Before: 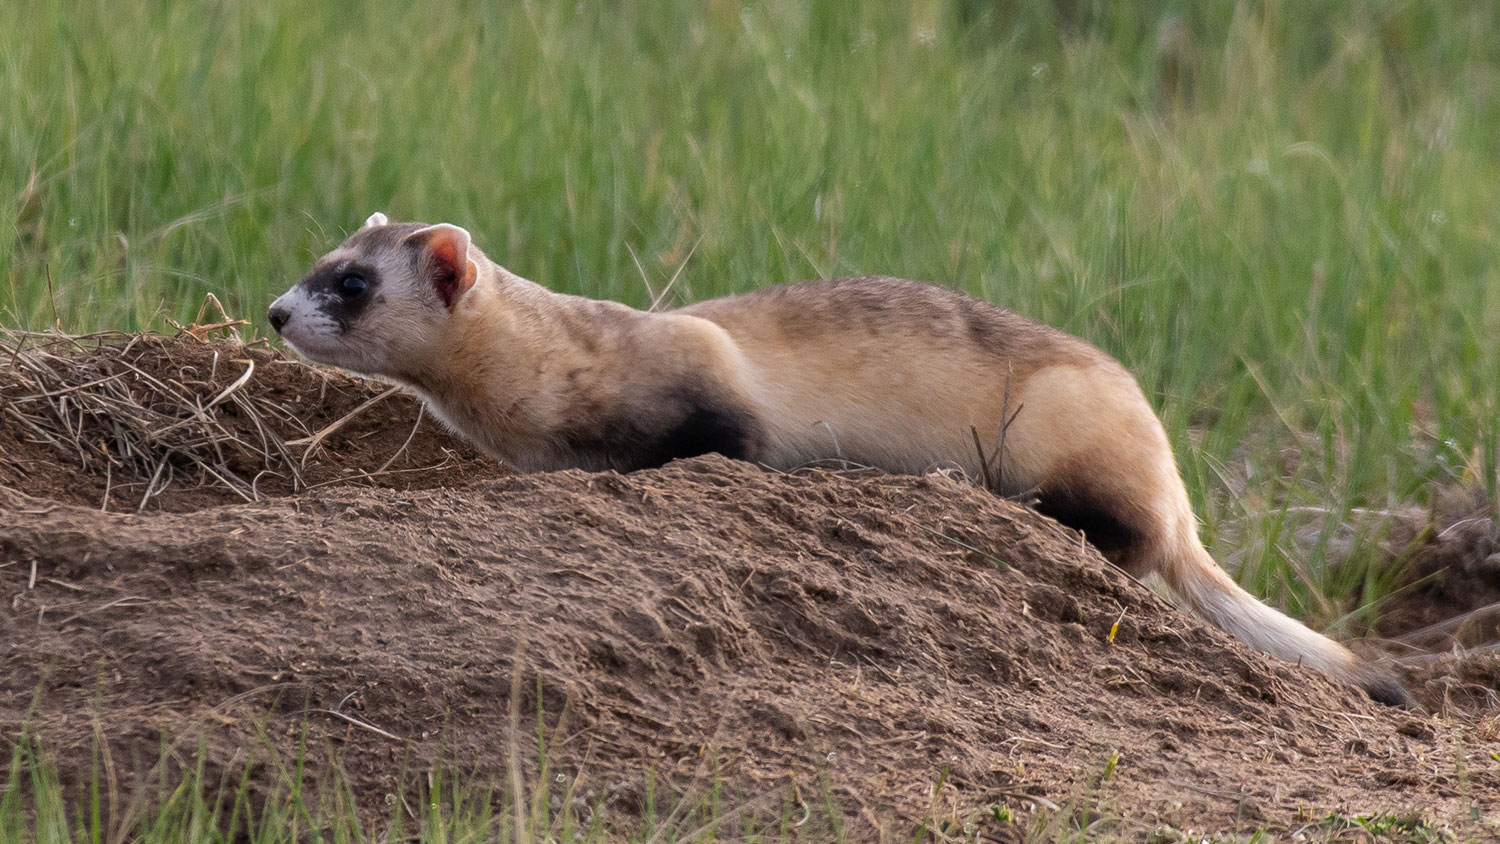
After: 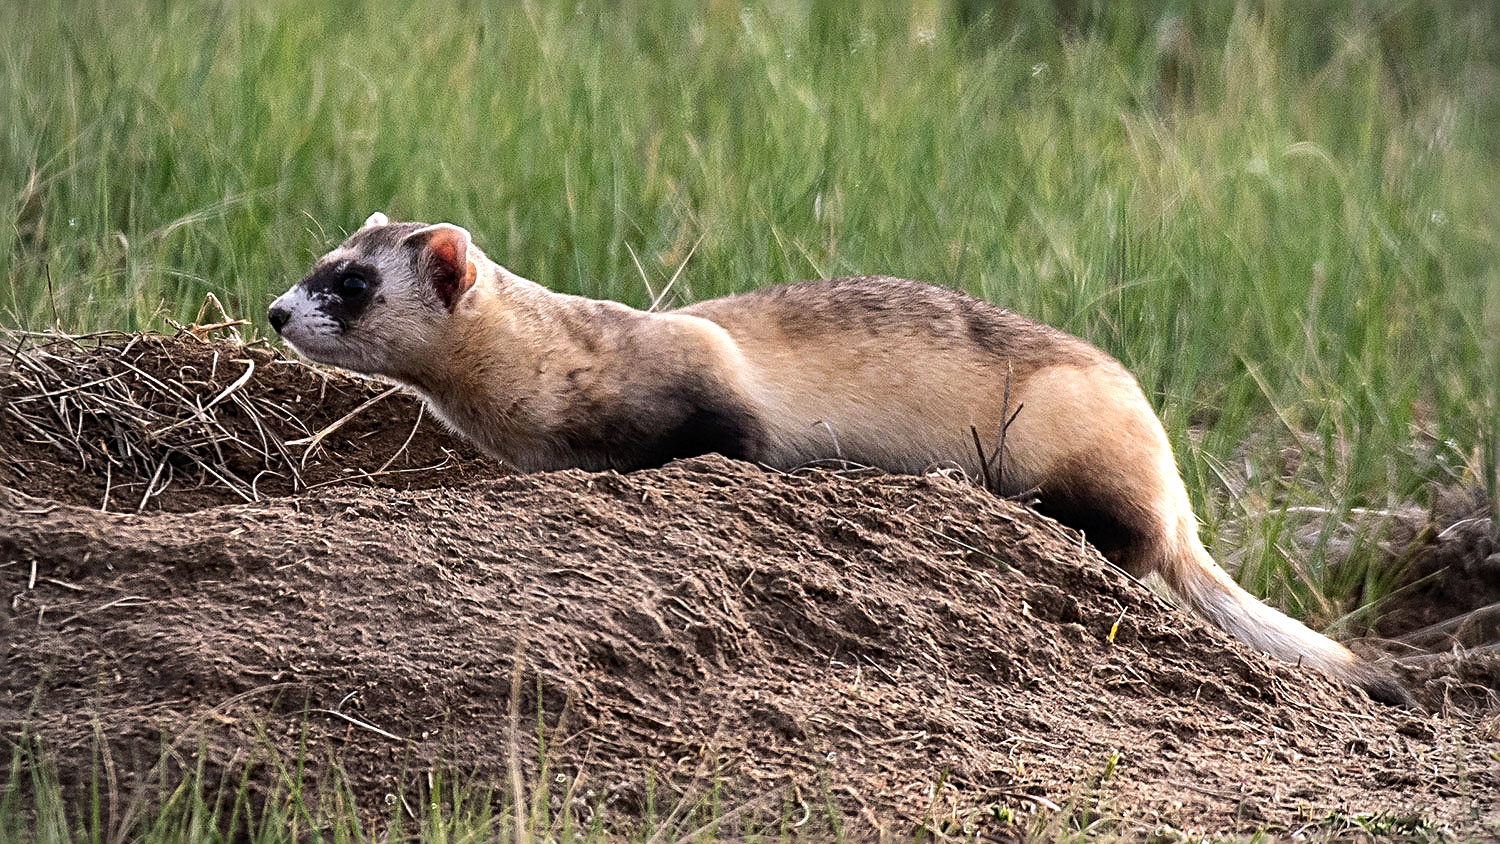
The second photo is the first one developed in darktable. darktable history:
sharpen: radius 2.817, amount 0.715
tone equalizer: -8 EV -0.75 EV, -7 EV -0.7 EV, -6 EV -0.6 EV, -5 EV -0.4 EV, -3 EV 0.4 EV, -2 EV 0.6 EV, -1 EV 0.7 EV, +0 EV 0.75 EV, edges refinement/feathering 500, mask exposure compensation -1.57 EV, preserve details no
vignetting: on, module defaults
